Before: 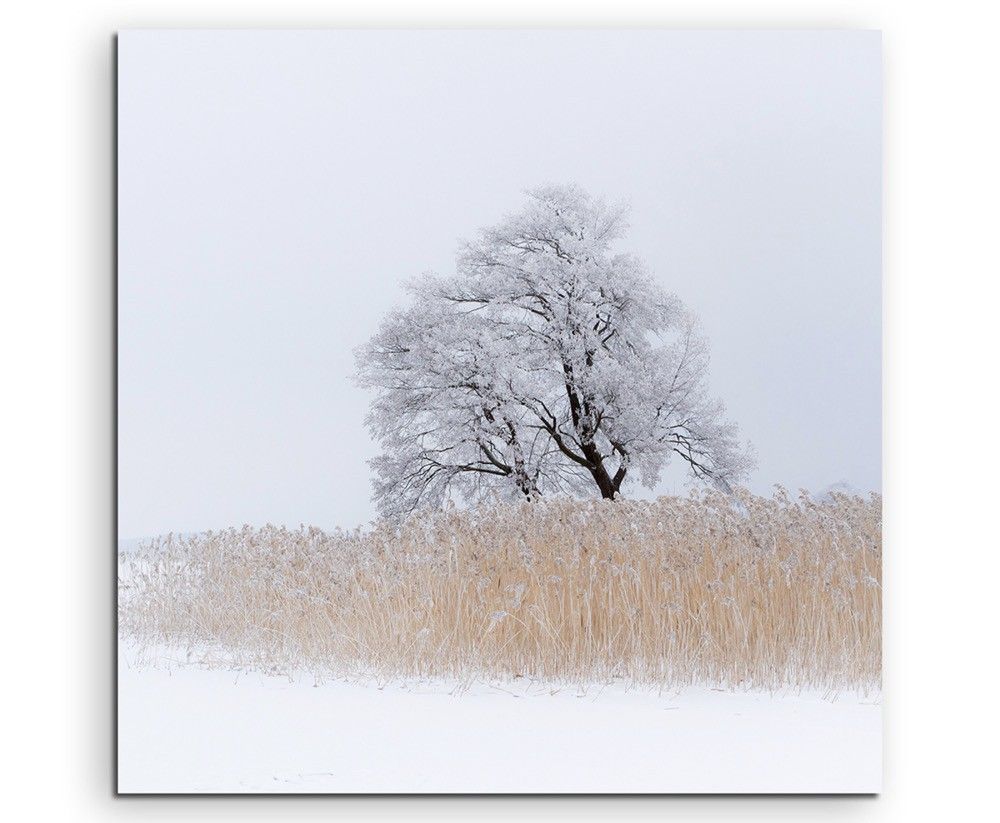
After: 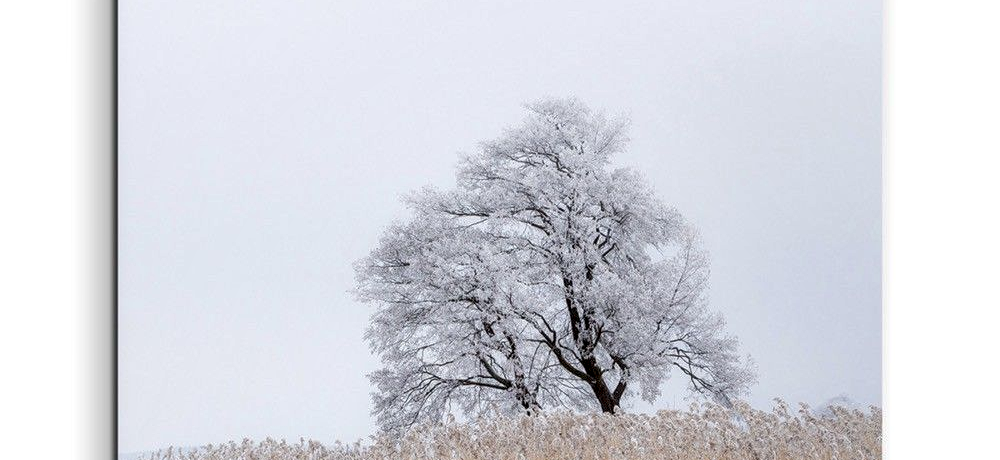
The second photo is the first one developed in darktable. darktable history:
local contrast: highlights 58%, detail 147%
crop and rotate: top 10.484%, bottom 33.572%
